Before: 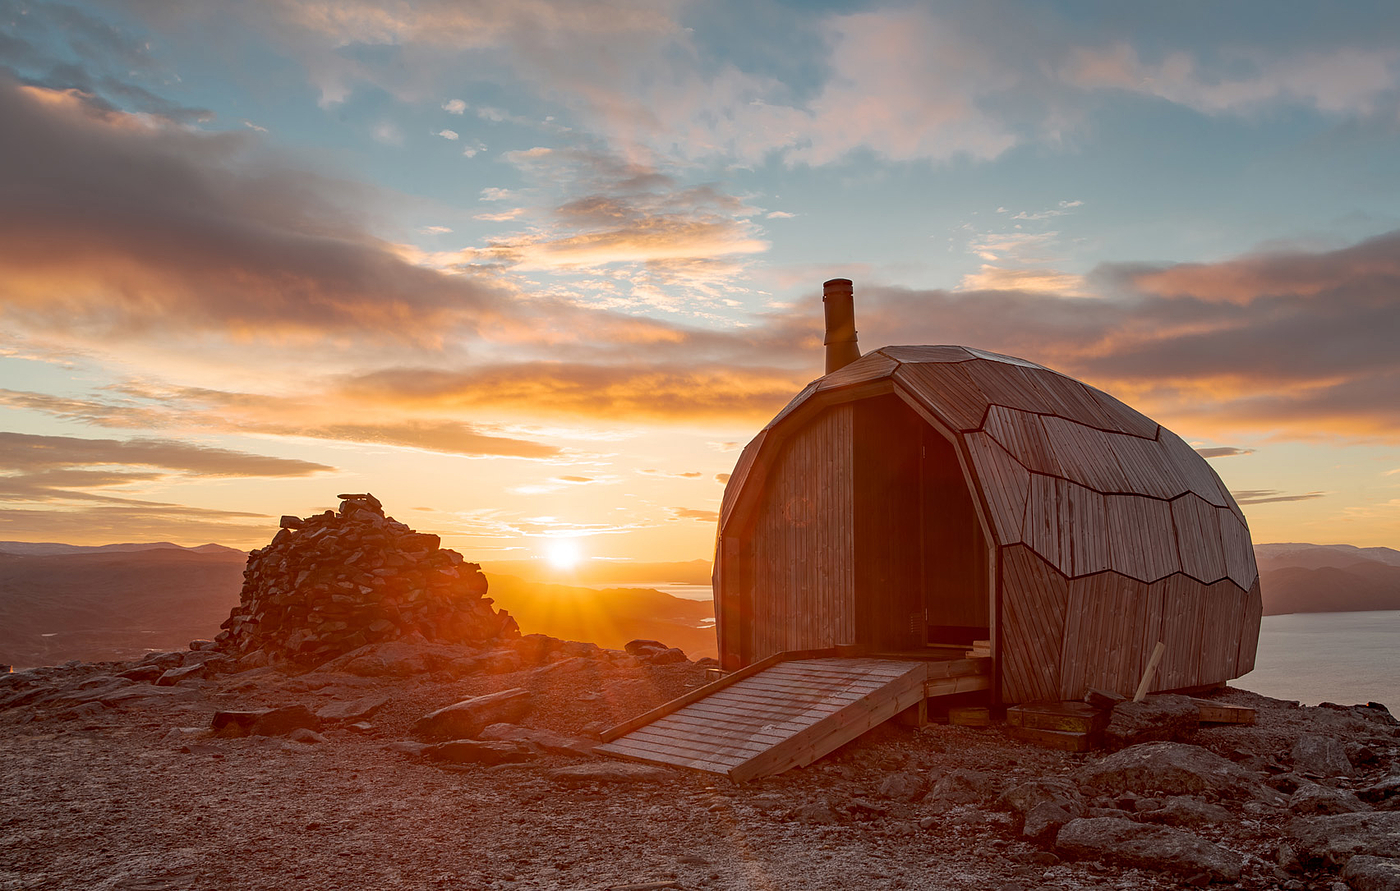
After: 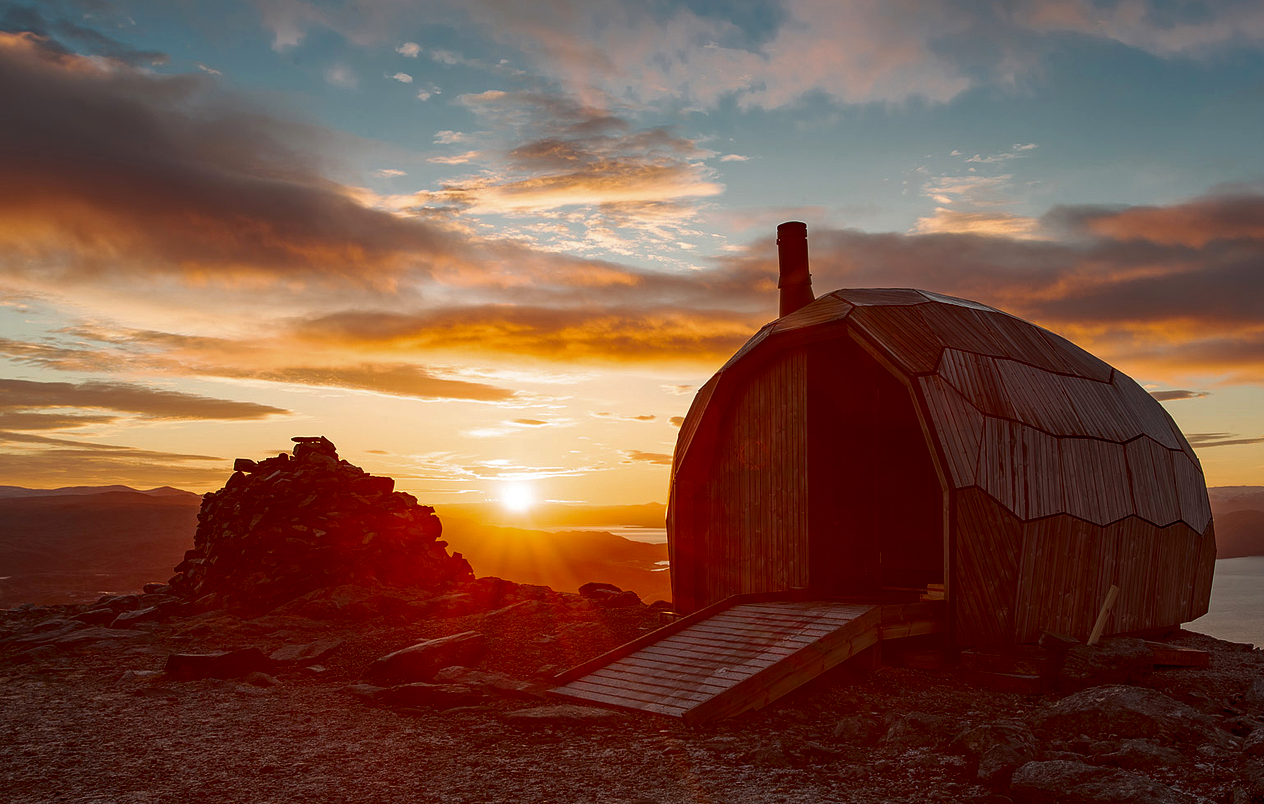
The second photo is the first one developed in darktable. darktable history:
contrast brightness saturation: brightness -0.25, saturation 0.2
crop: left 3.305%, top 6.436%, right 6.389%, bottom 3.258%
